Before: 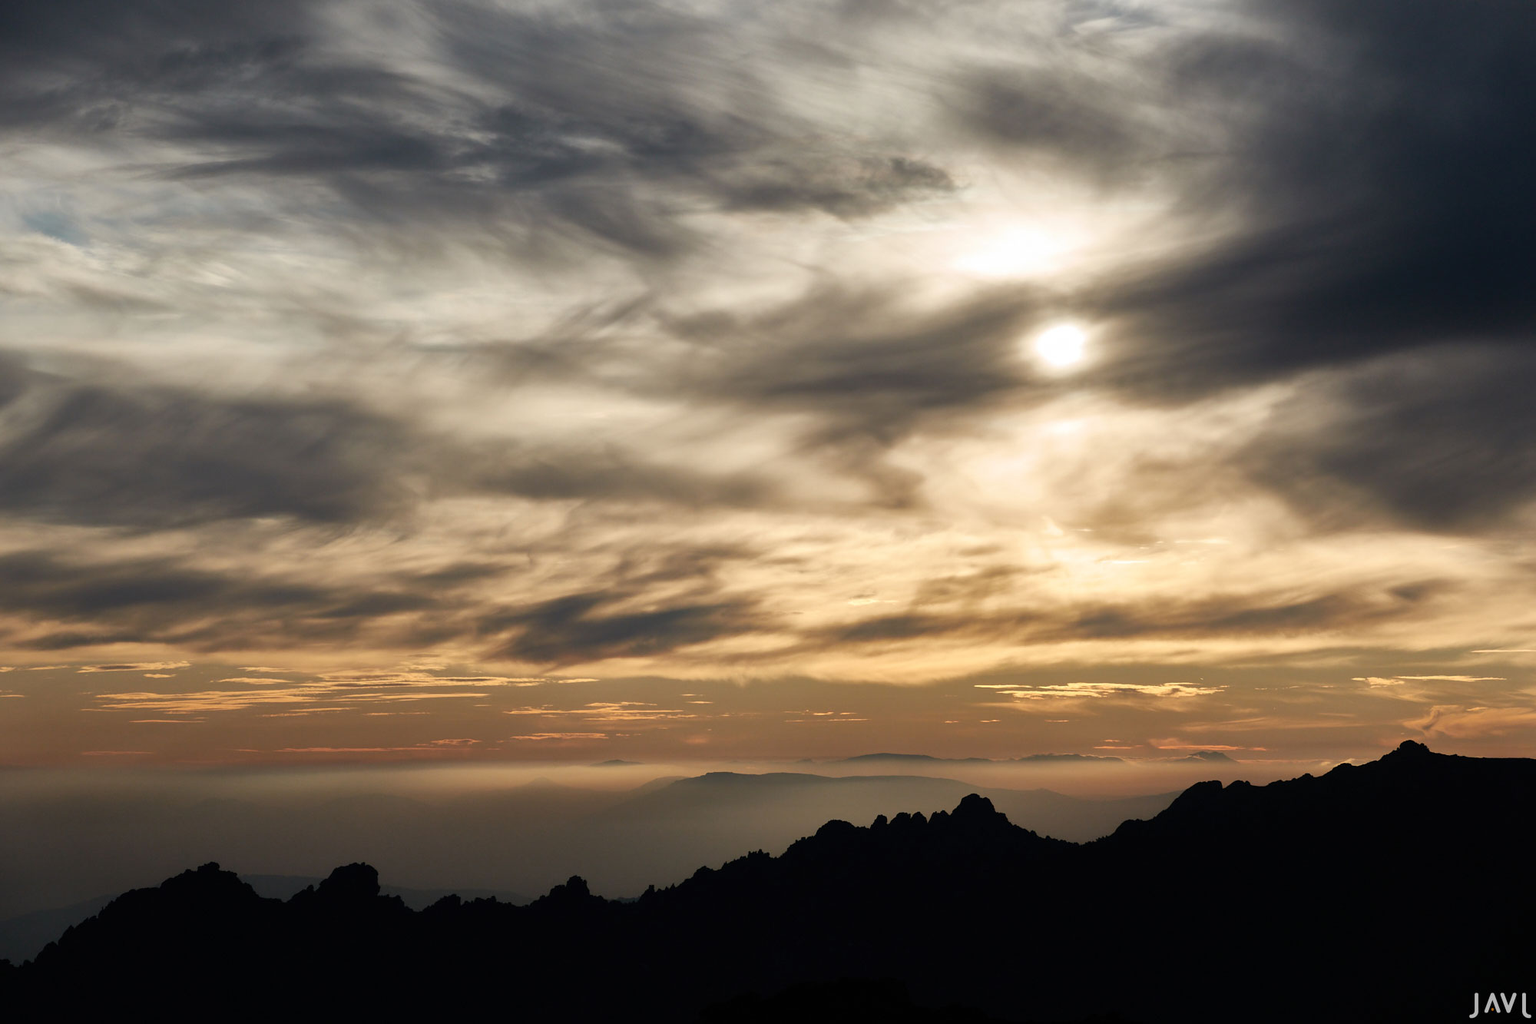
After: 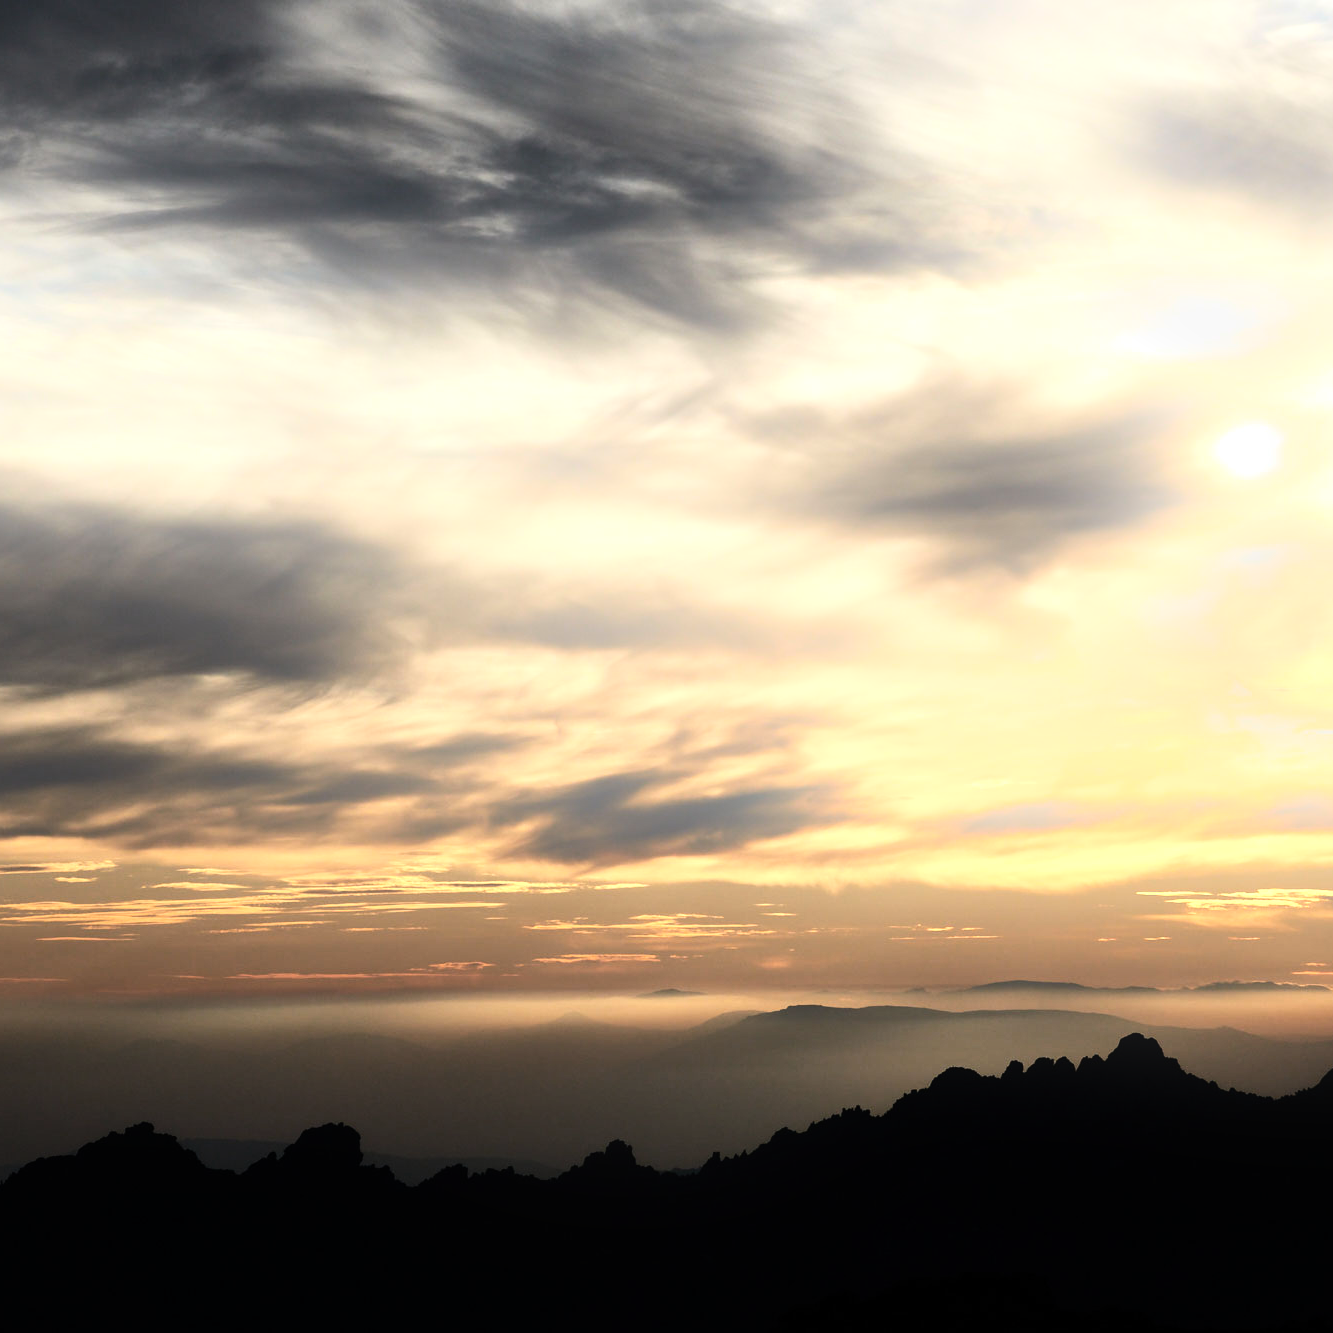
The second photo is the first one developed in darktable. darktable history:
tone equalizer: -8 EV -1.08 EV, -7 EV -1.01 EV, -6 EV -0.867 EV, -5 EV -0.578 EV, -3 EV 0.578 EV, -2 EV 0.867 EV, -1 EV 1.01 EV, +0 EV 1.08 EV, edges refinement/feathering 500, mask exposure compensation -1.57 EV, preserve details no
crop and rotate: left 6.617%, right 26.717%
bloom: on, module defaults
